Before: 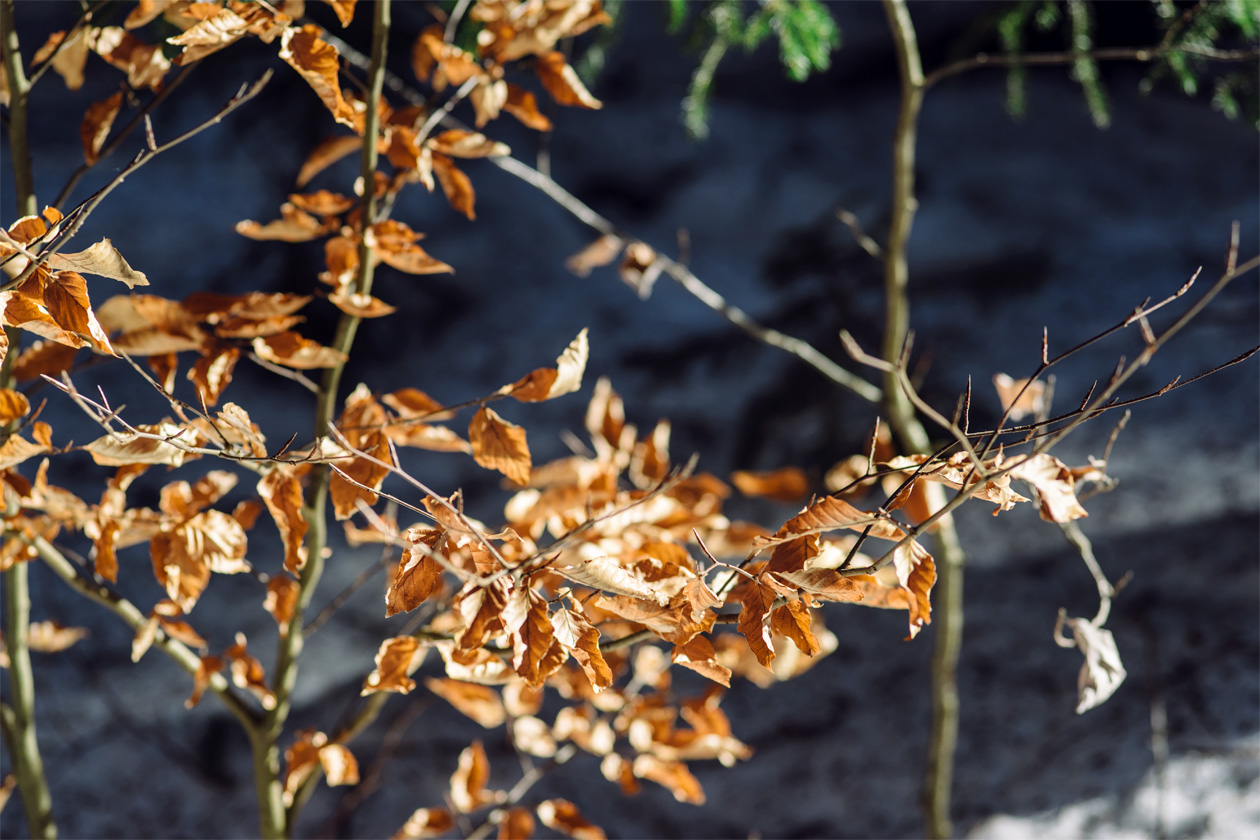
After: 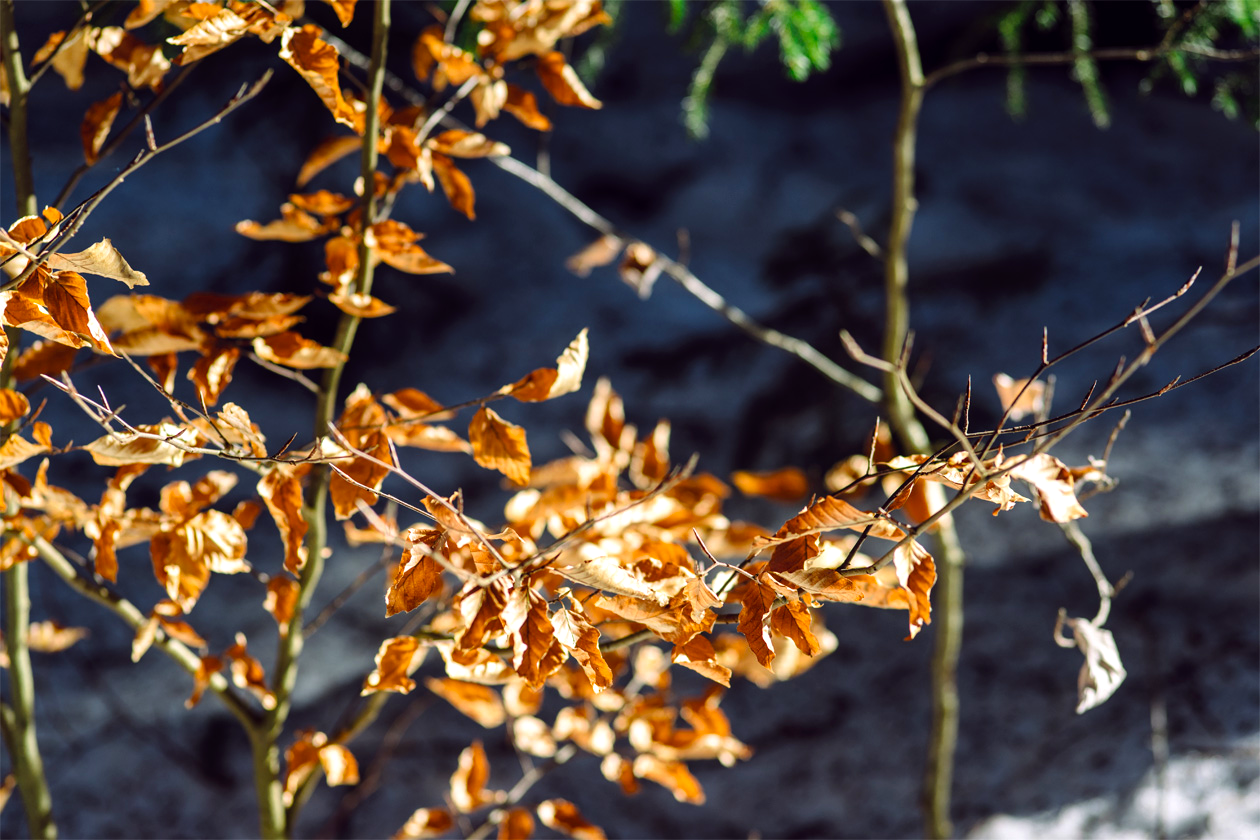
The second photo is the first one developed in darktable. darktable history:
color balance: lift [1, 1.001, 0.999, 1.001], gamma [1, 1.004, 1.007, 0.993], gain [1, 0.991, 0.987, 1.013], contrast 7.5%, contrast fulcrum 10%, output saturation 115%
base curve: curves: ch0 [(0, 0) (0.297, 0.298) (1, 1)], preserve colors none
